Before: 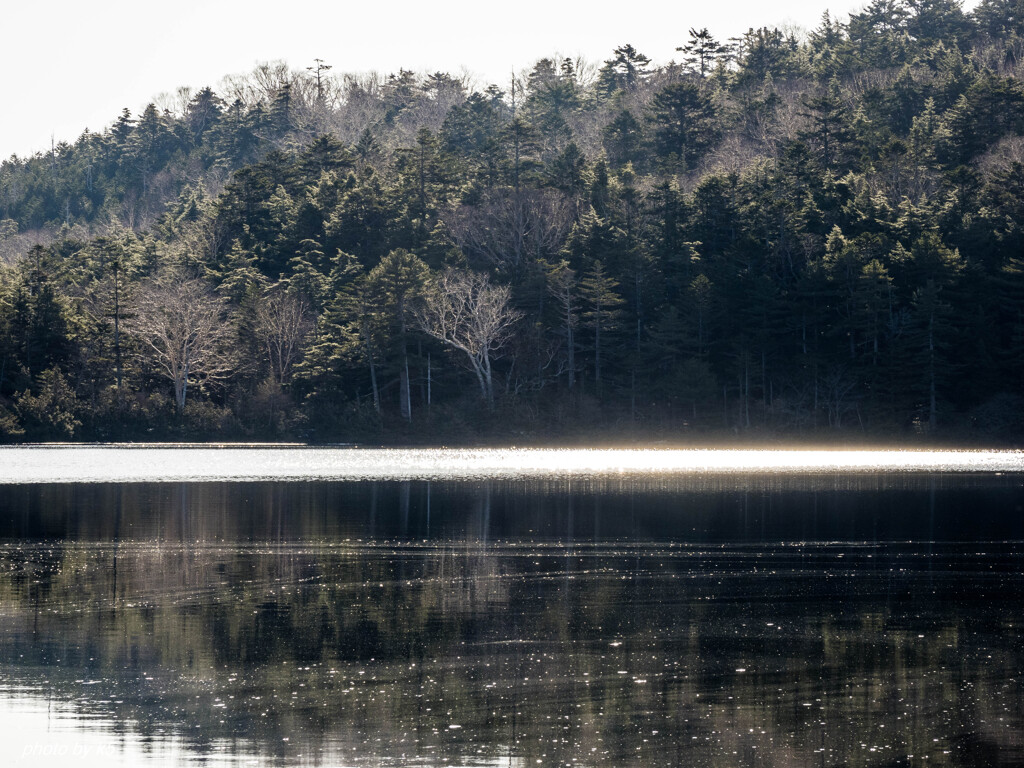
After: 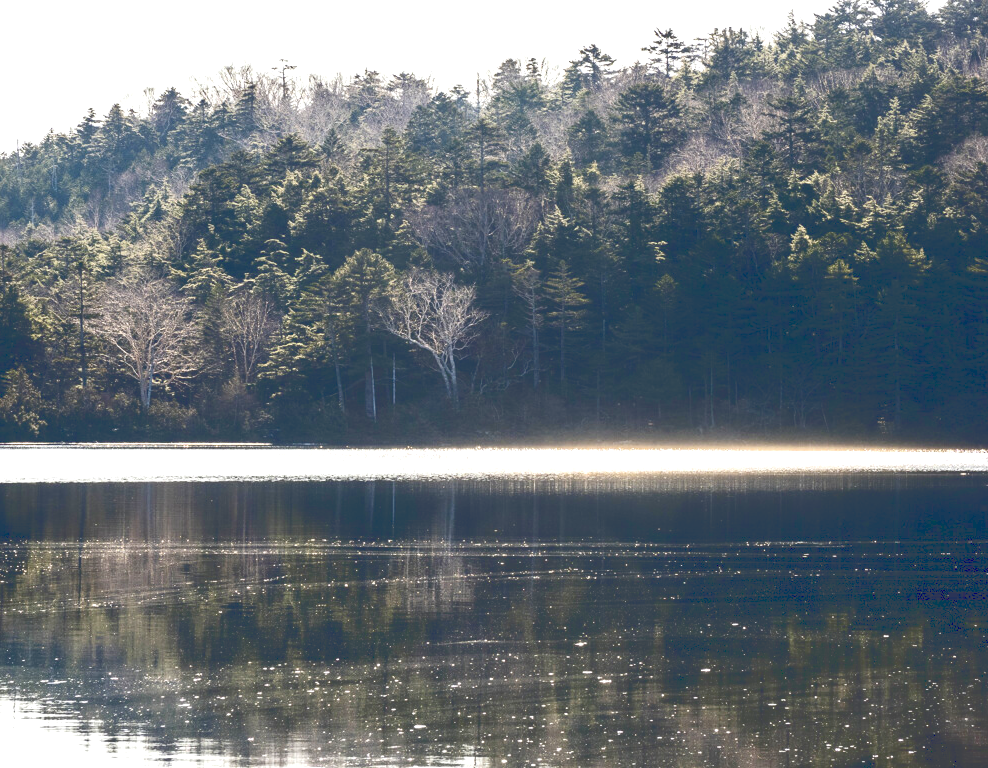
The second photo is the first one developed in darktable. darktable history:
crop and rotate: left 3.47%
exposure: exposure 0.601 EV, compensate highlight preservation false
tone curve: curves: ch0 [(0, 0) (0.003, 0.273) (0.011, 0.276) (0.025, 0.276) (0.044, 0.28) (0.069, 0.283) (0.1, 0.288) (0.136, 0.293) (0.177, 0.302) (0.224, 0.321) (0.277, 0.349) (0.335, 0.393) (0.399, 0.448) (0.468, 0.51) (0.543, 0.589) (0.623, 0.677) (0.709, 0.761) (0.801, 0.839) (0.898, 0.909) (1, 1)]
